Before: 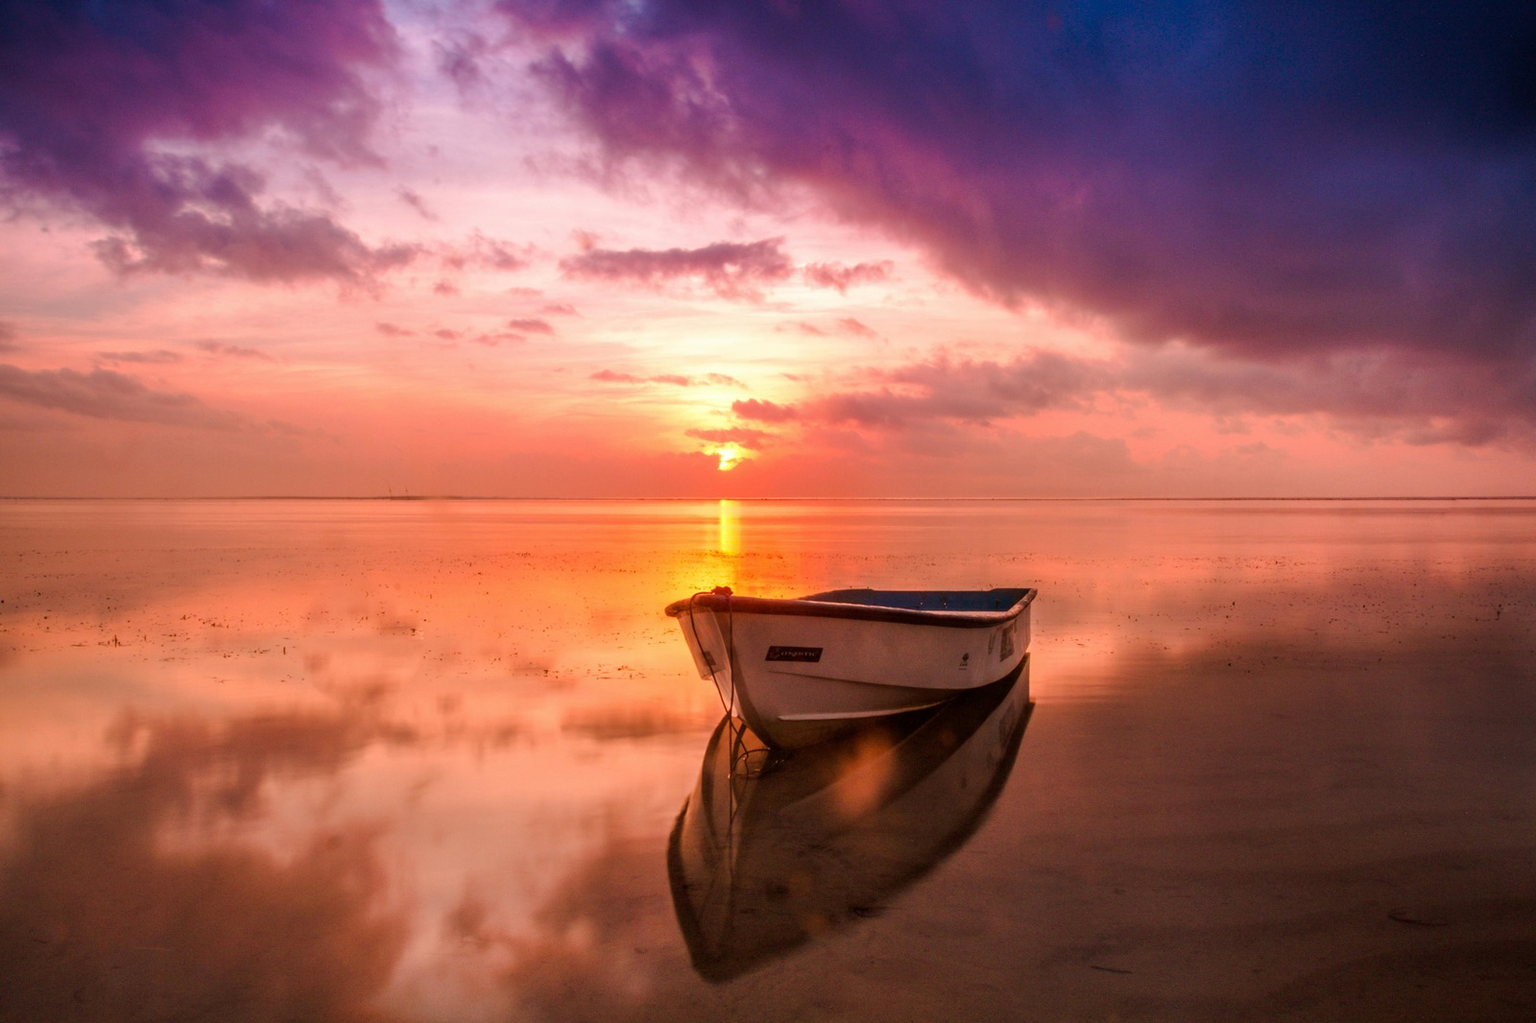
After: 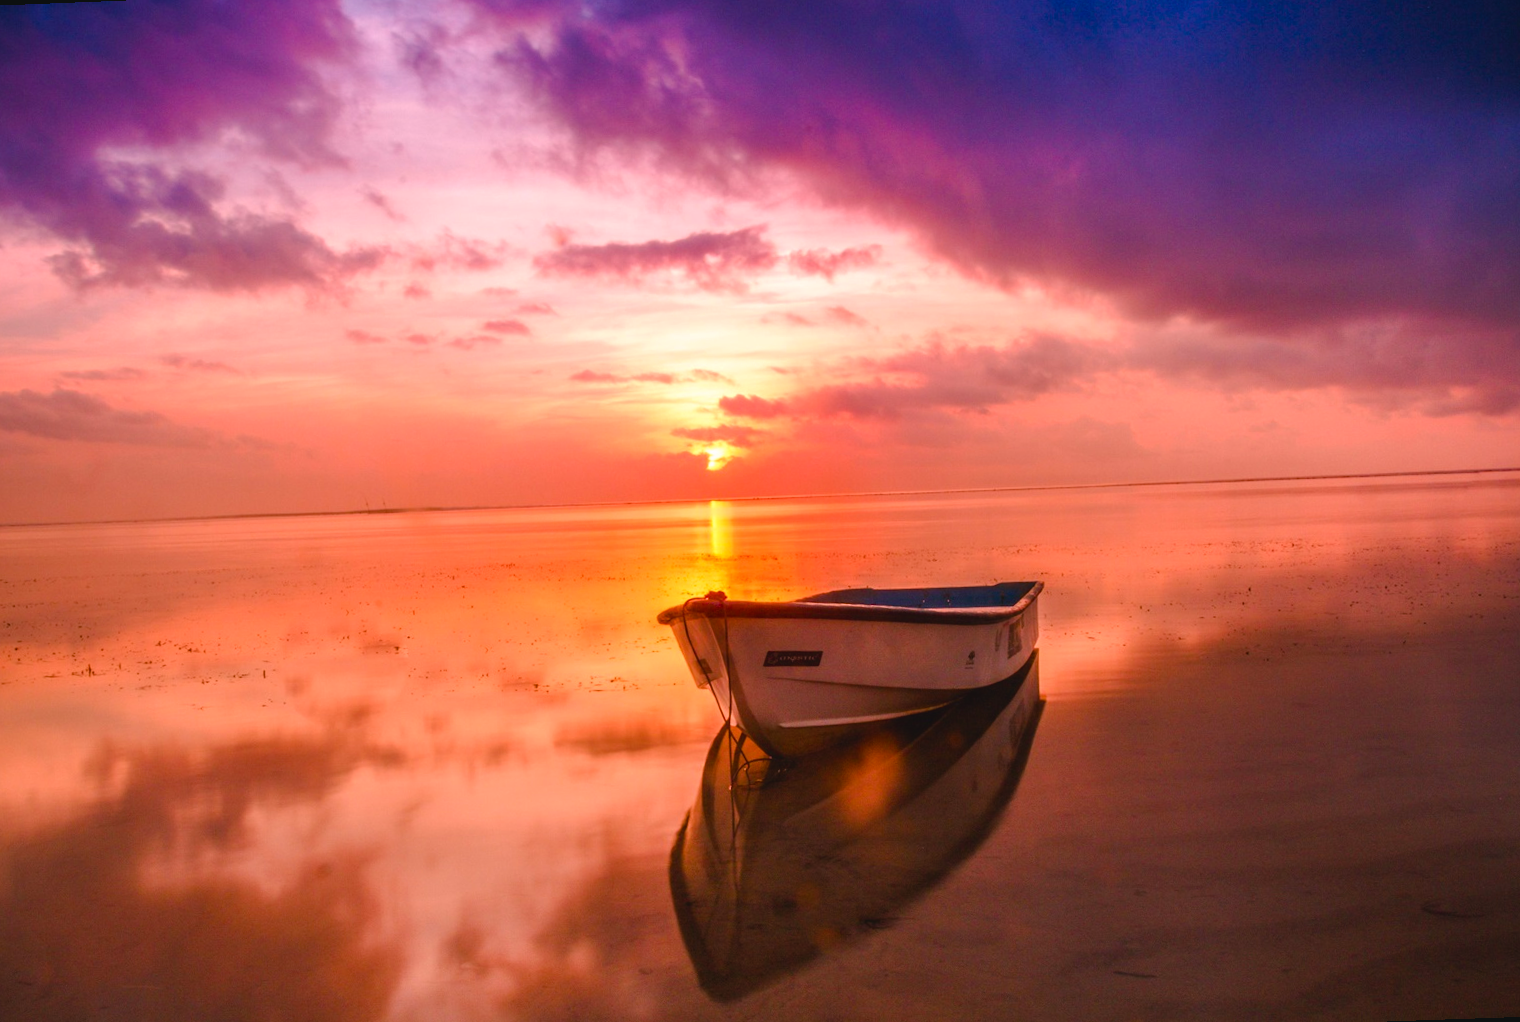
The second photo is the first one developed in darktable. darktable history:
rotate and perspective: rotation -2.12°, lens shift (vertical) 0.009, lens shift (horizontal) -0.008, automatic cropping original format, crop left 0.036, crop right 0.964, crop top 0.05, crop bottom 0.959
color balance rgb: shadows lift › chroma 2%, shadows lift › hue 219.6°, power › hue 313.2°, highlights gain › chroma 3%, highlights gain › hue 75.6°, global offset › luminance 0.5%, perceptual saturation grading › global saturation 15.33%, perceptual saturation grading › highlights -19.33%, perceptual saturation grading › shadows 20%, global vibrance 20%
white balance: red 1.05, blue 1.072
